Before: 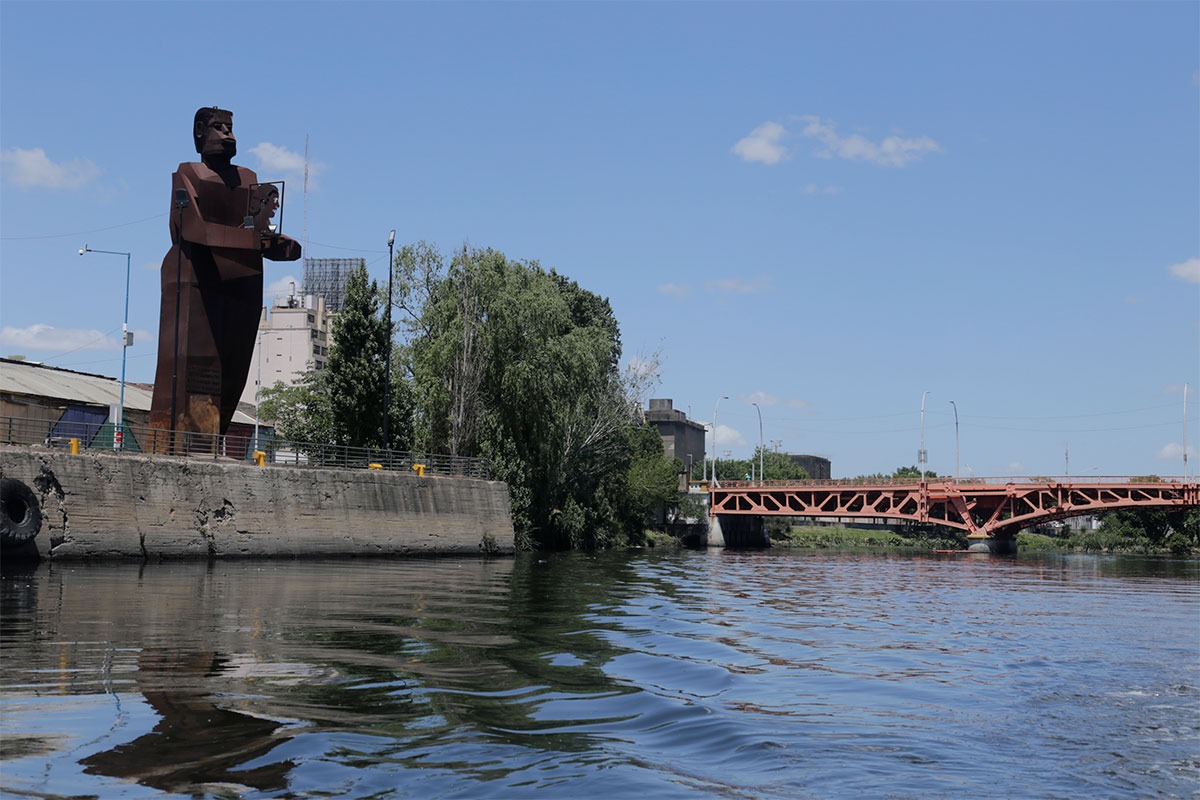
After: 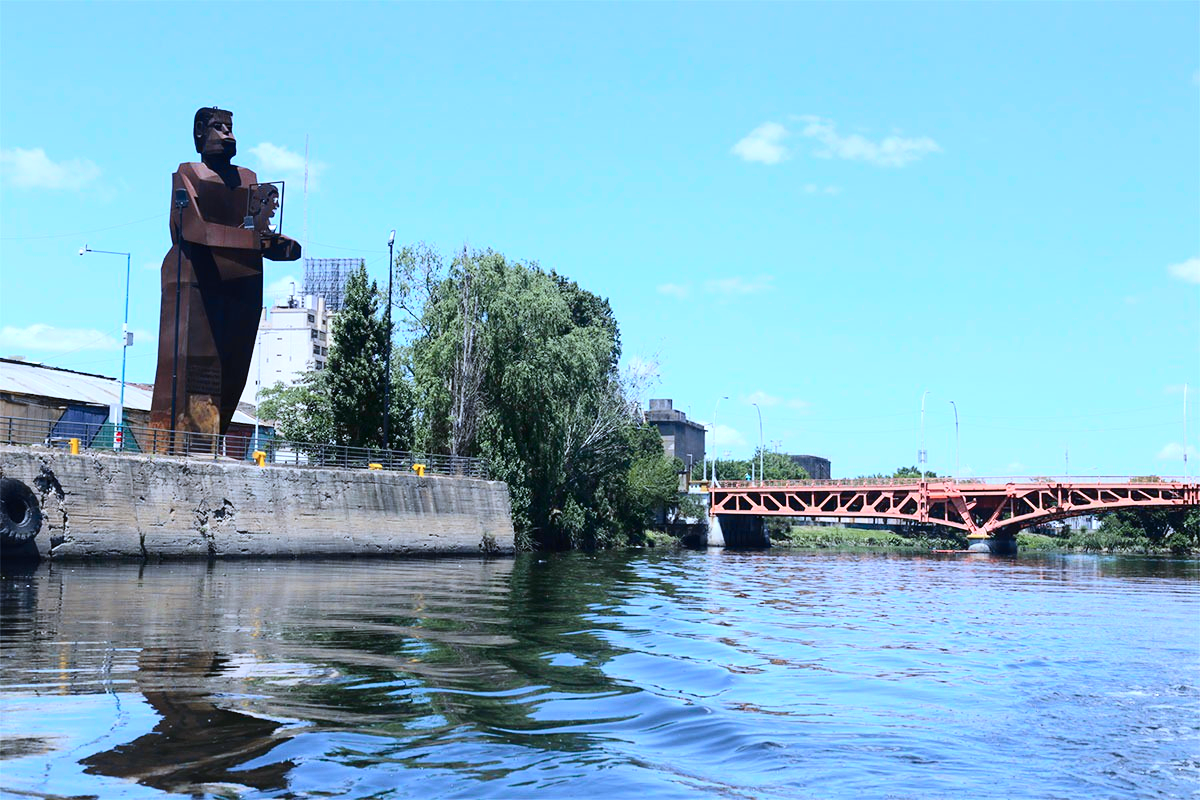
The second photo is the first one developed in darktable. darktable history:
tone curve: curves: ch0 [(0, 0.011) (0.139, 0.106) (0.295, 0.271) (0.499, 0.523) (0.739, 0.782) (0.857, 0.879) (1, 0.967)]; ch1 [(0, 0) (0.272, 0.249) (0.388, 0.385) (0.469, 0.456) (0.495, 0.497) (0.524, 0.518) (0.602, 0.623) (0.725, 0.779) (1, 1)]; ch2 [(0, 0) (0.125, 0.089) (0.353, 0.329) (0.443, 0.408) (0.502, 0.499) (0.548, 0.549) (0.608, 0.635) (1, 1)], color space Lab, independent channels, preserve colors none
exposure: black level correction 0, exposure 1.1 EV, compensate exposure bias true, compensate highlight preservation false
color calibration: x 0.37, y 0.382, temperature 4313.32 K
